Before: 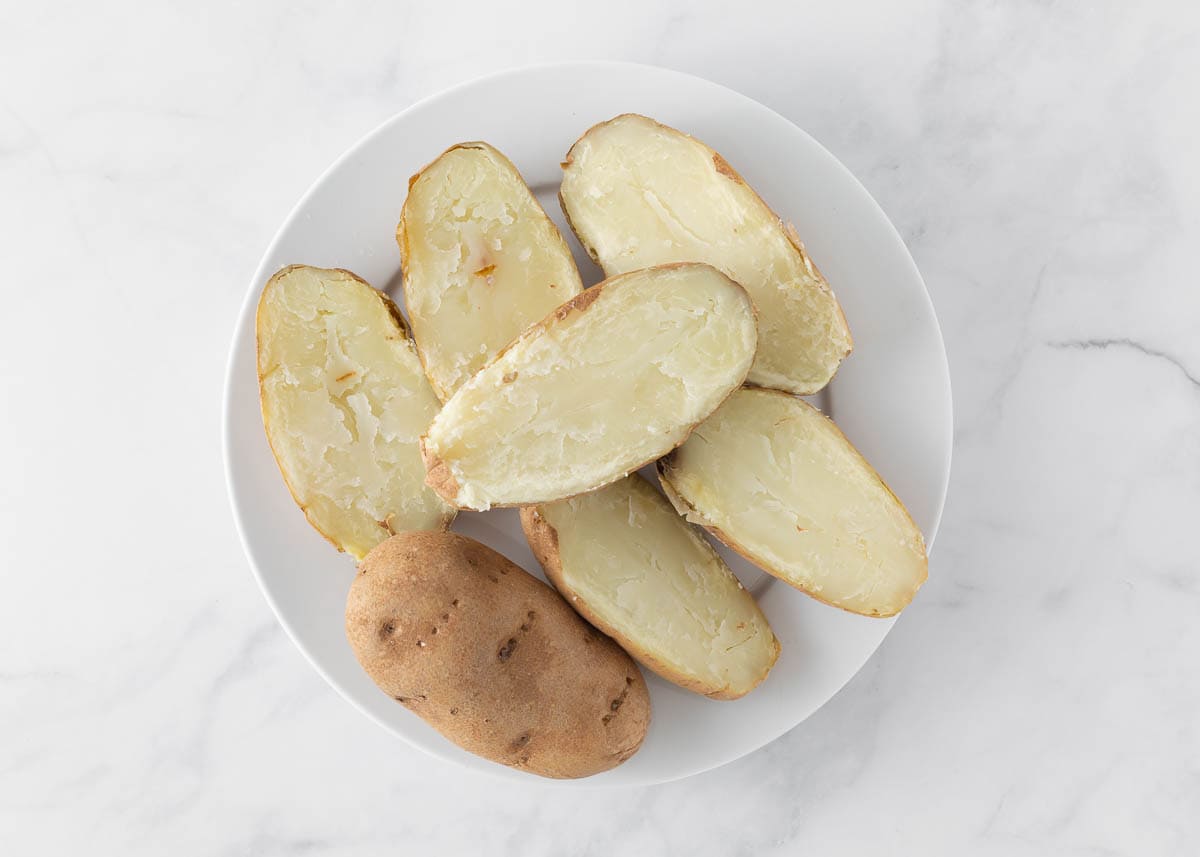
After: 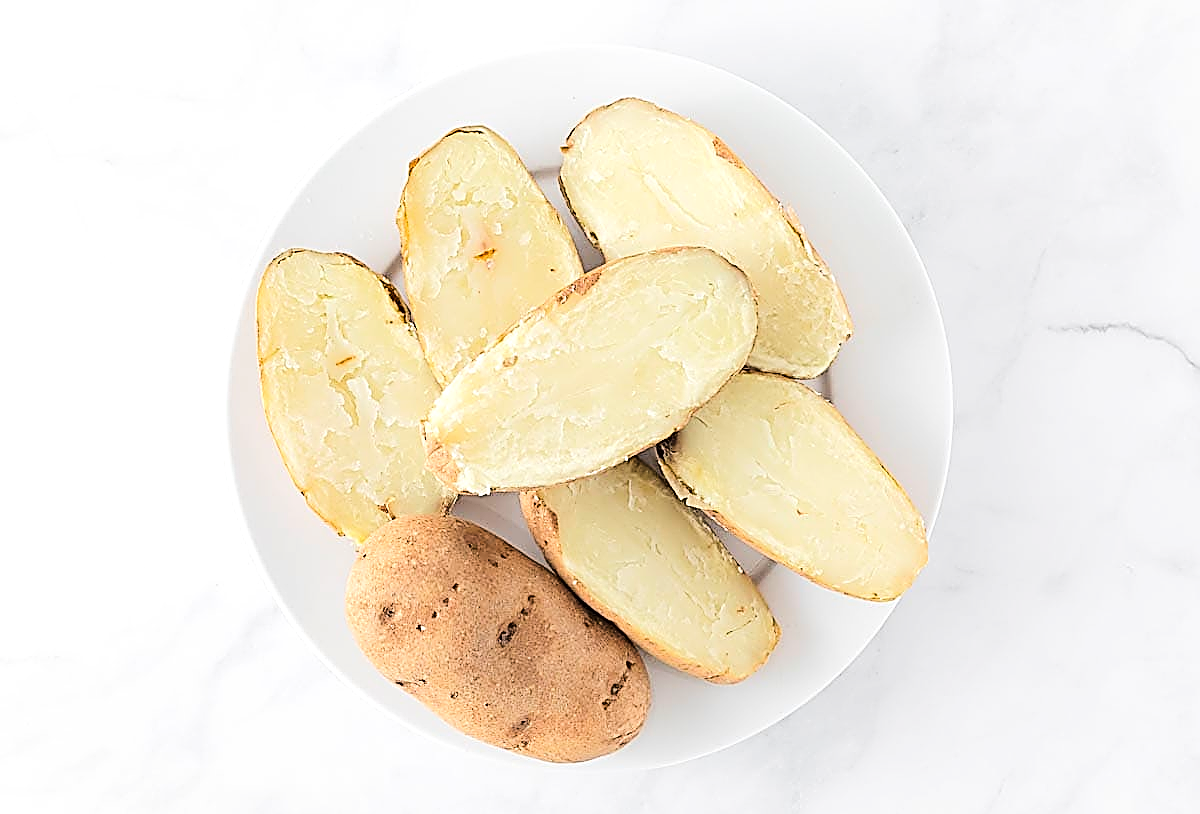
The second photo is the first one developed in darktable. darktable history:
exposure: black level correction 0, exposure 0.693 EV, compensate exposure bias true, compensate highlight preservation false
sharpen: amount 1.983
tone curve: curves: ch0 [(0, 0) (0.049, 0.01) (0.154, 0.081) (0.491, 0.56) (0.739, 0.794) (0.992, 0.937)]; ch1 [(0, 0) (0.172, 0.123) (0.317, 0.272) (0.401, 0.422) (0.499, 0.497) (0.531, 0.54) (0.615, 0.603) (0.741, 0.783) (1, 1)]; ch2 [(0, 0) (0.411, 0.424) (0.462, 0.464) (0.502, 0.489) (0.544, 0.551) (0.686, 0.638) (1, 1)], color space Lab, linked channels, preserve colors none
crop and rotate: top 1.929%, bottom 3.06%
